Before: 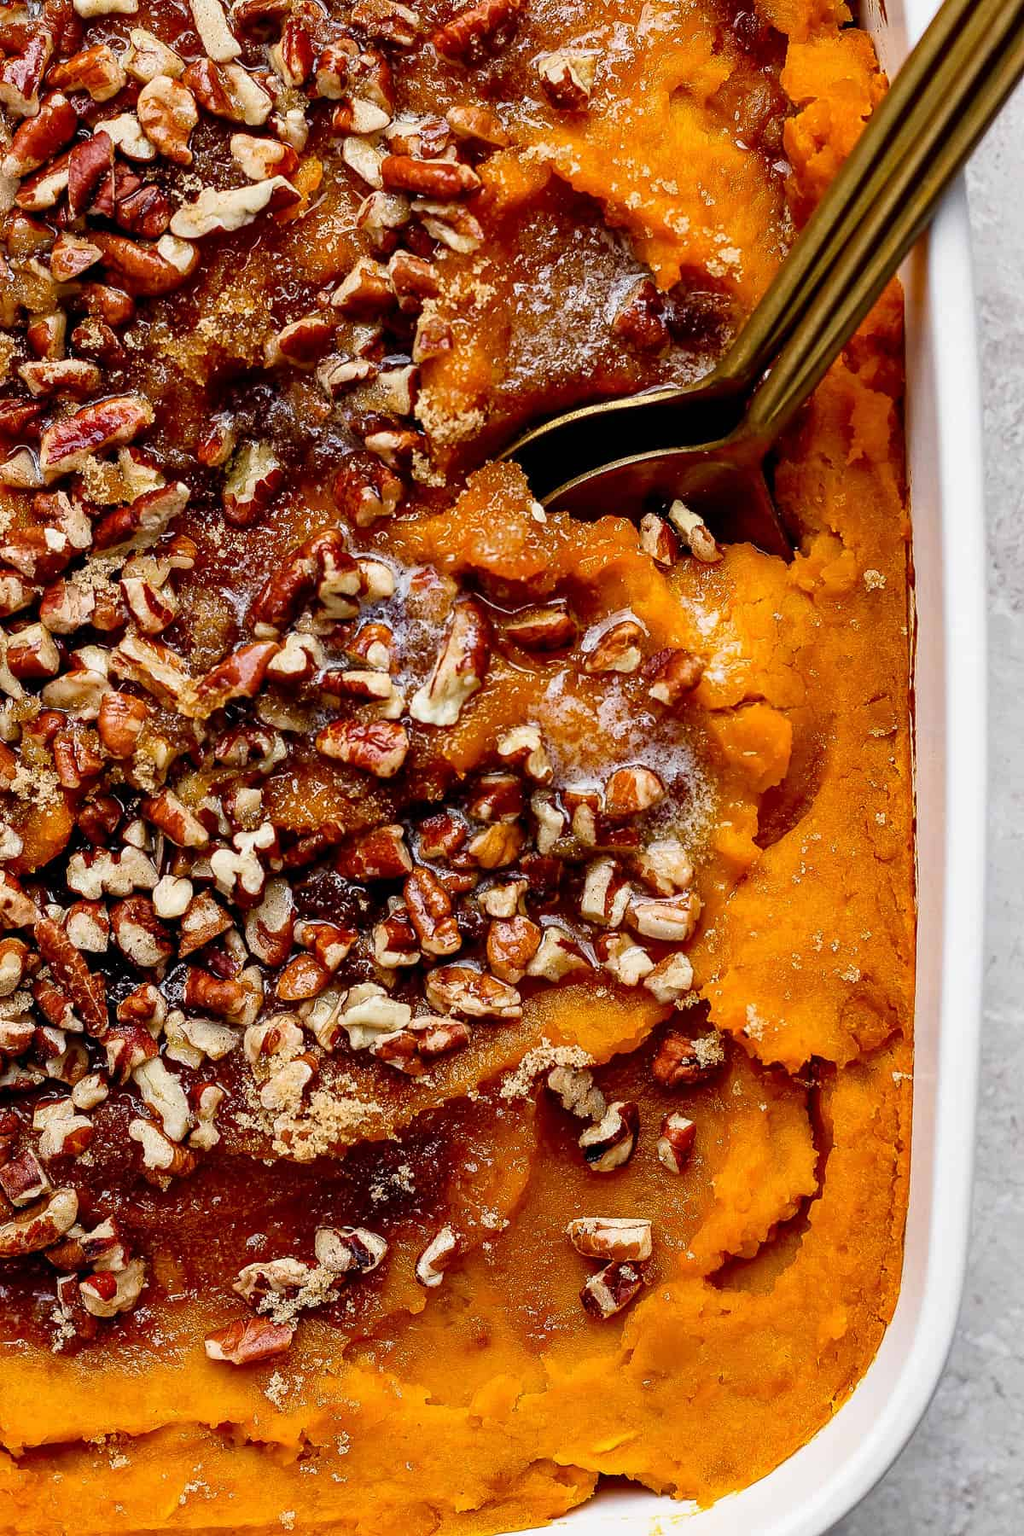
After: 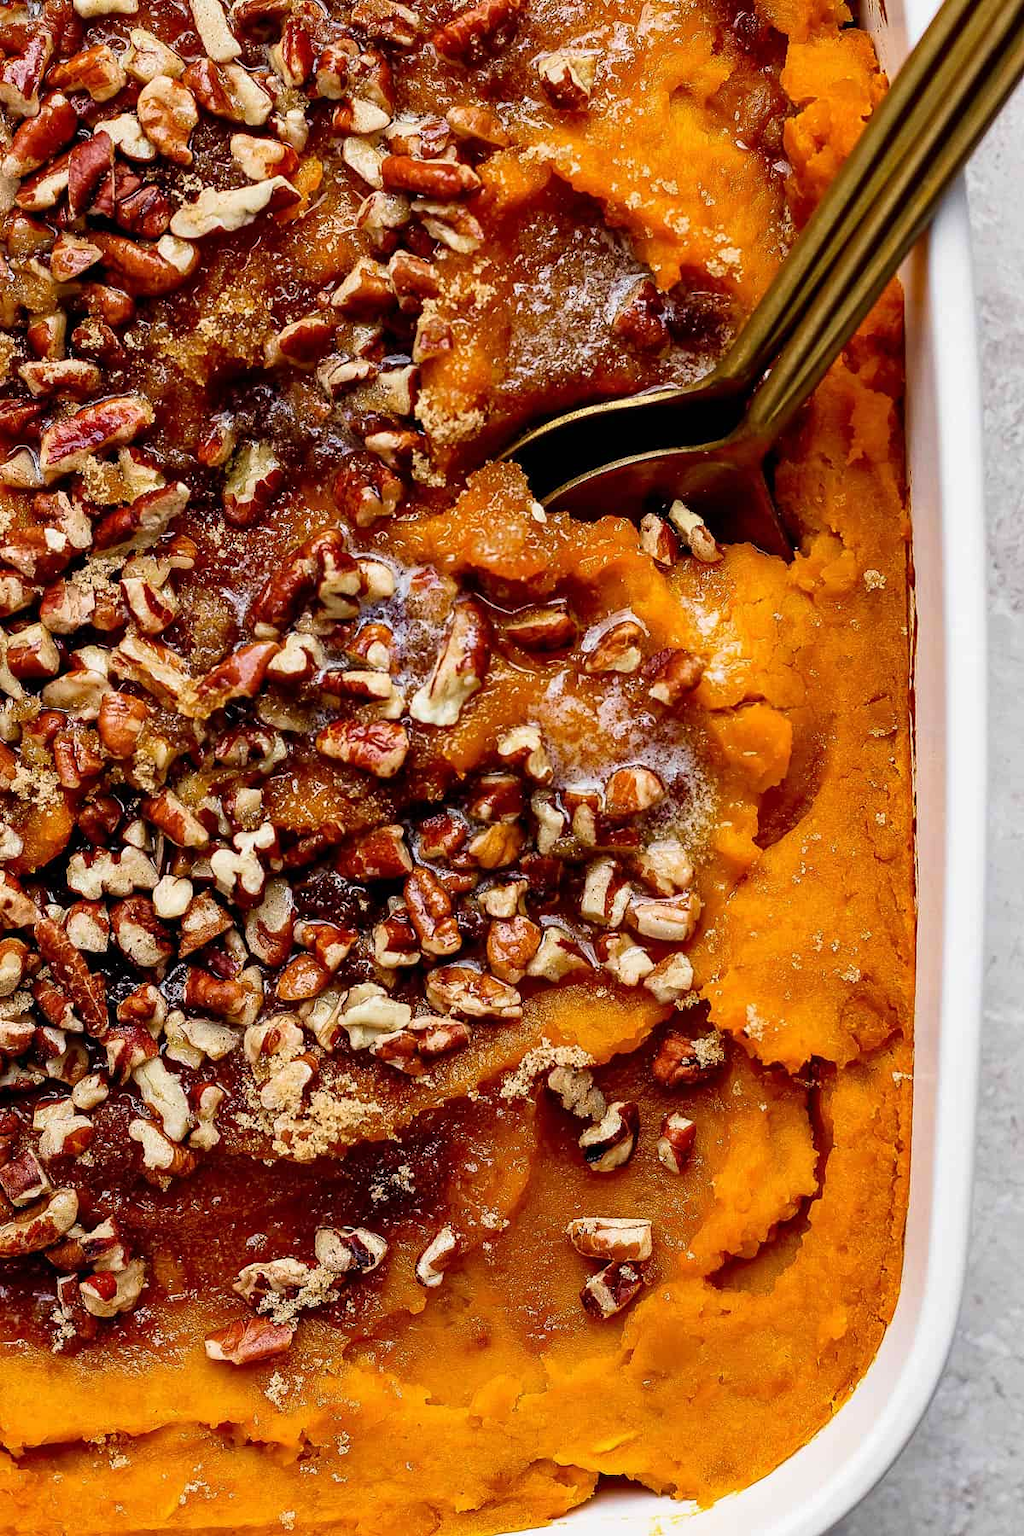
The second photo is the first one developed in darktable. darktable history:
velvia: strength 15.63%
